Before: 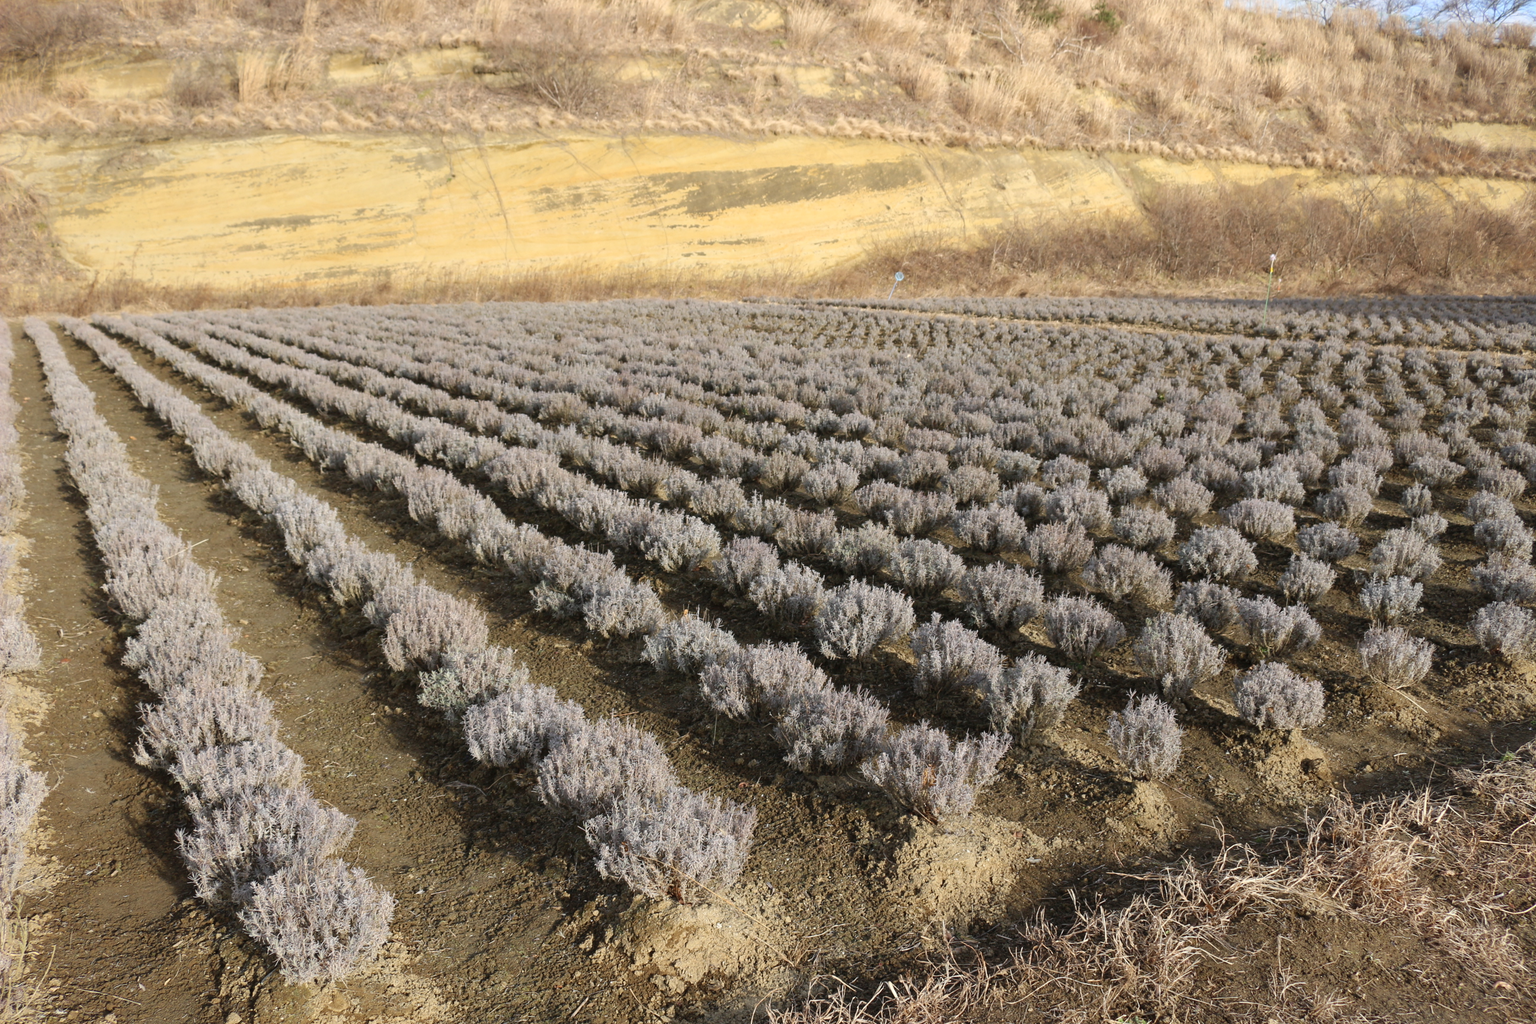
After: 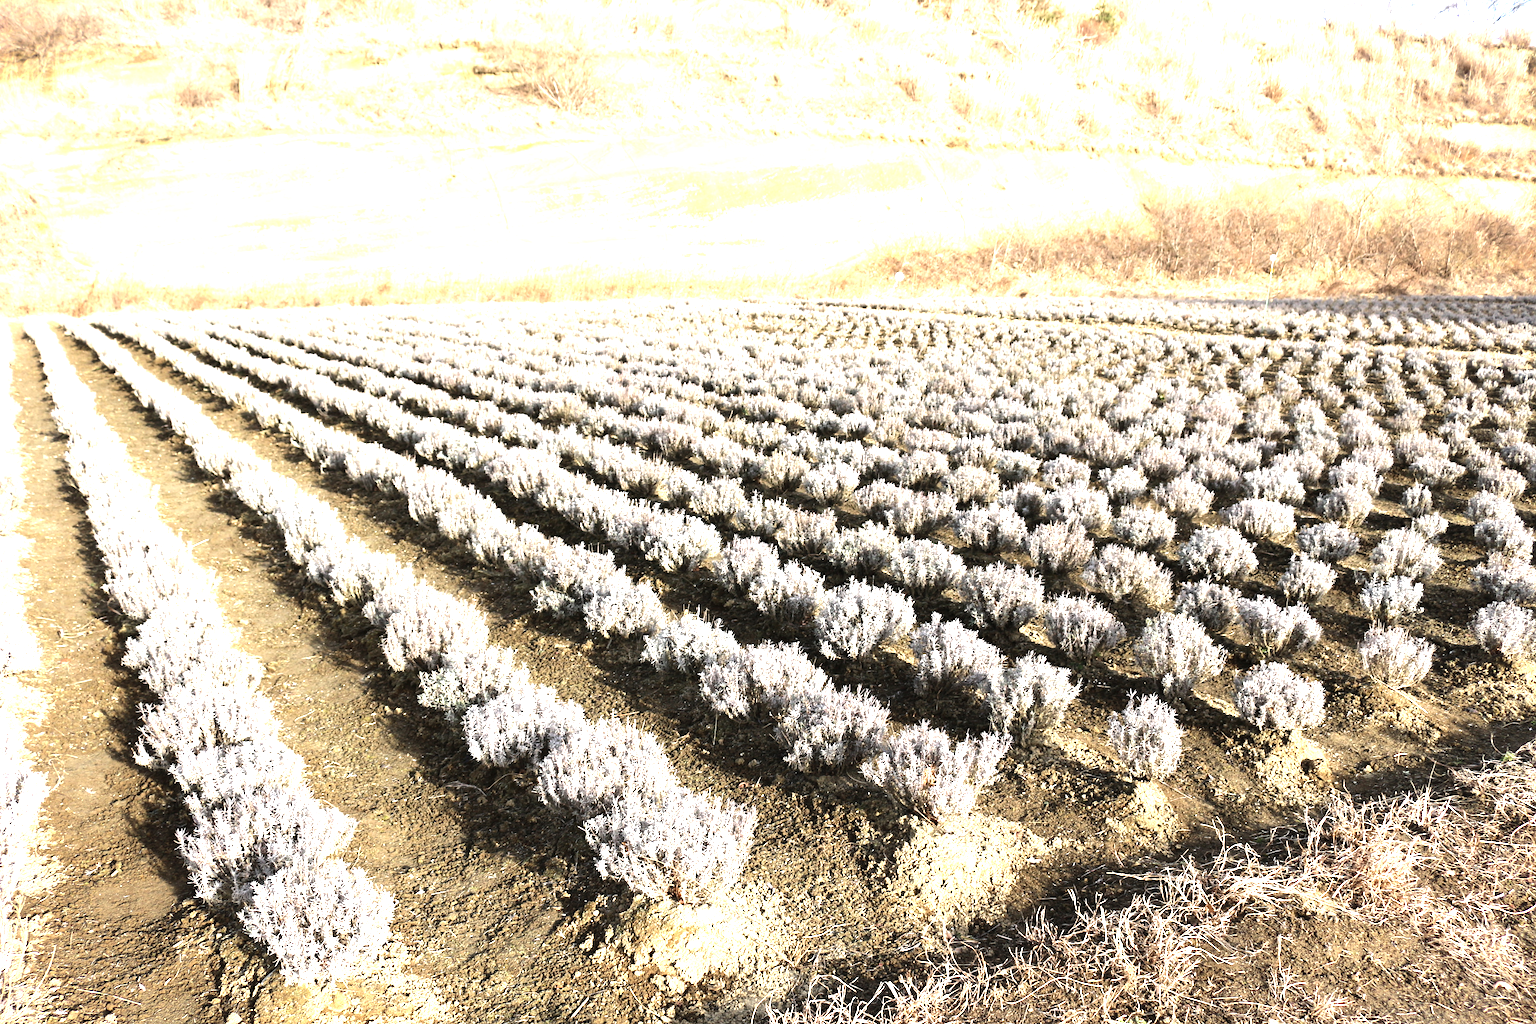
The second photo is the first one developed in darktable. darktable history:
exposure: black level correction 0, exposure 0.9 EV, compensate highlight preservation false
tone equalizer: -8 EV -1.08 EV, -7 EV -1.01 EV, -6 EV -0.867 EV, -5 EV -0.578 EV, -3 EV 0.578 EV, -2 EV 0.867 EV, -1 EV 1.01 EV, +0 EV 1.08 EV, edges refinement/feathering 500, mask exposure compensation -1.57 EV, preserve details no
